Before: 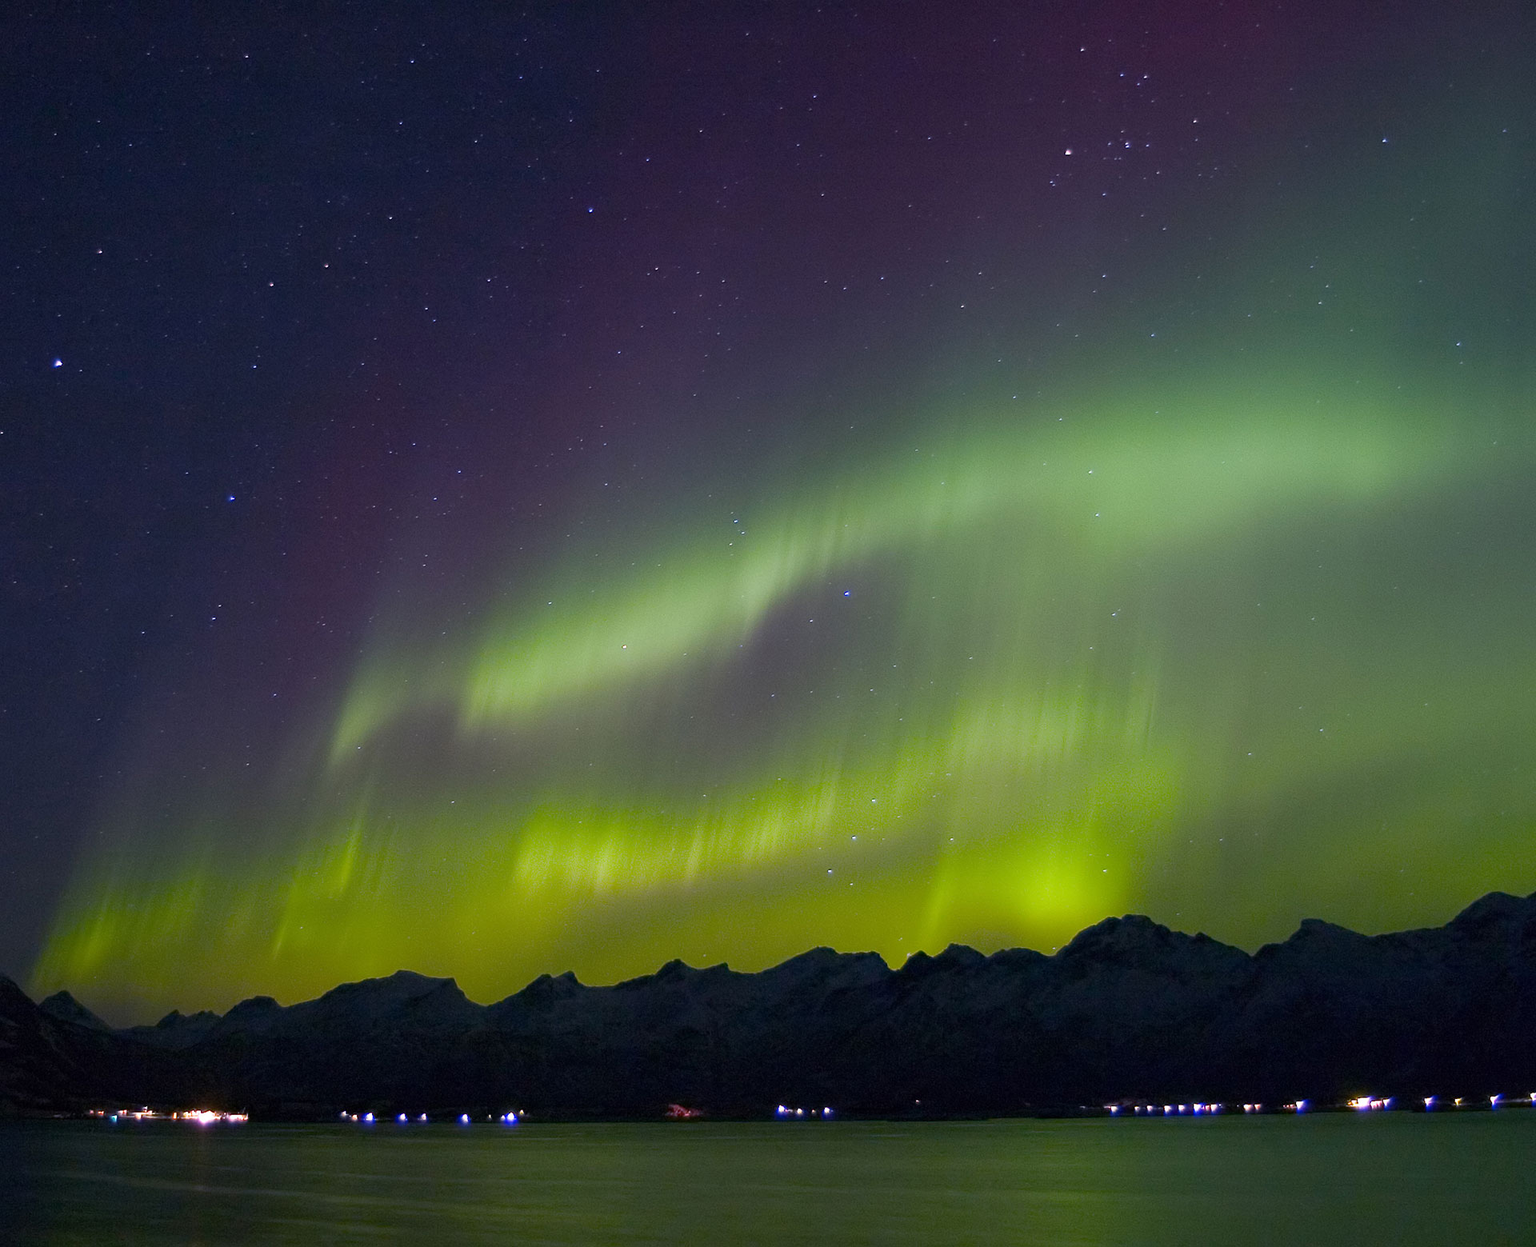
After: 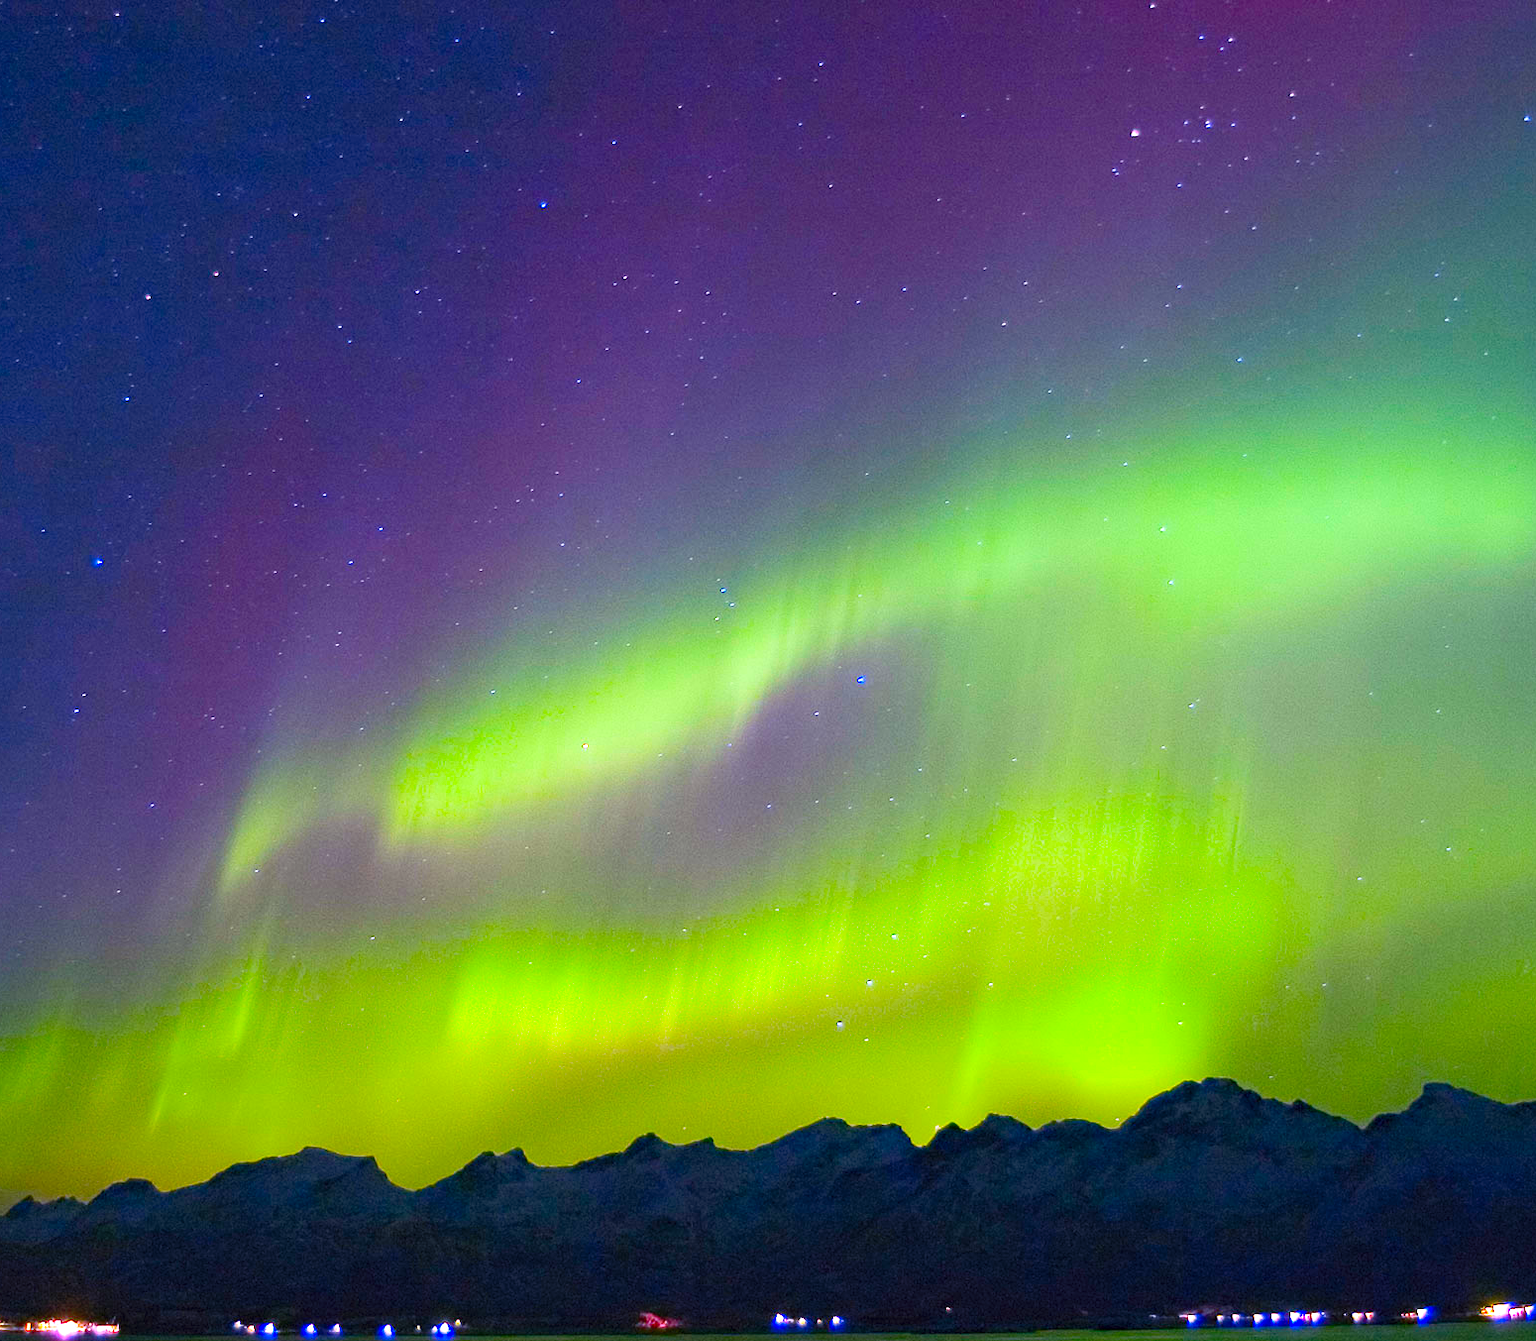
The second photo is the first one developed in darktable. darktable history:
contrast brightness saturation: contrast 0.202, brightness 0.202, saturation 0.786
exposure: black level correction 0, exposure 0.69 EV, compensate highlight preservation false
crop: left 9.944%, top 3.643%, right 9.294%, bottom 9.505%
haze removal: compatibility mode true, adaptive false
